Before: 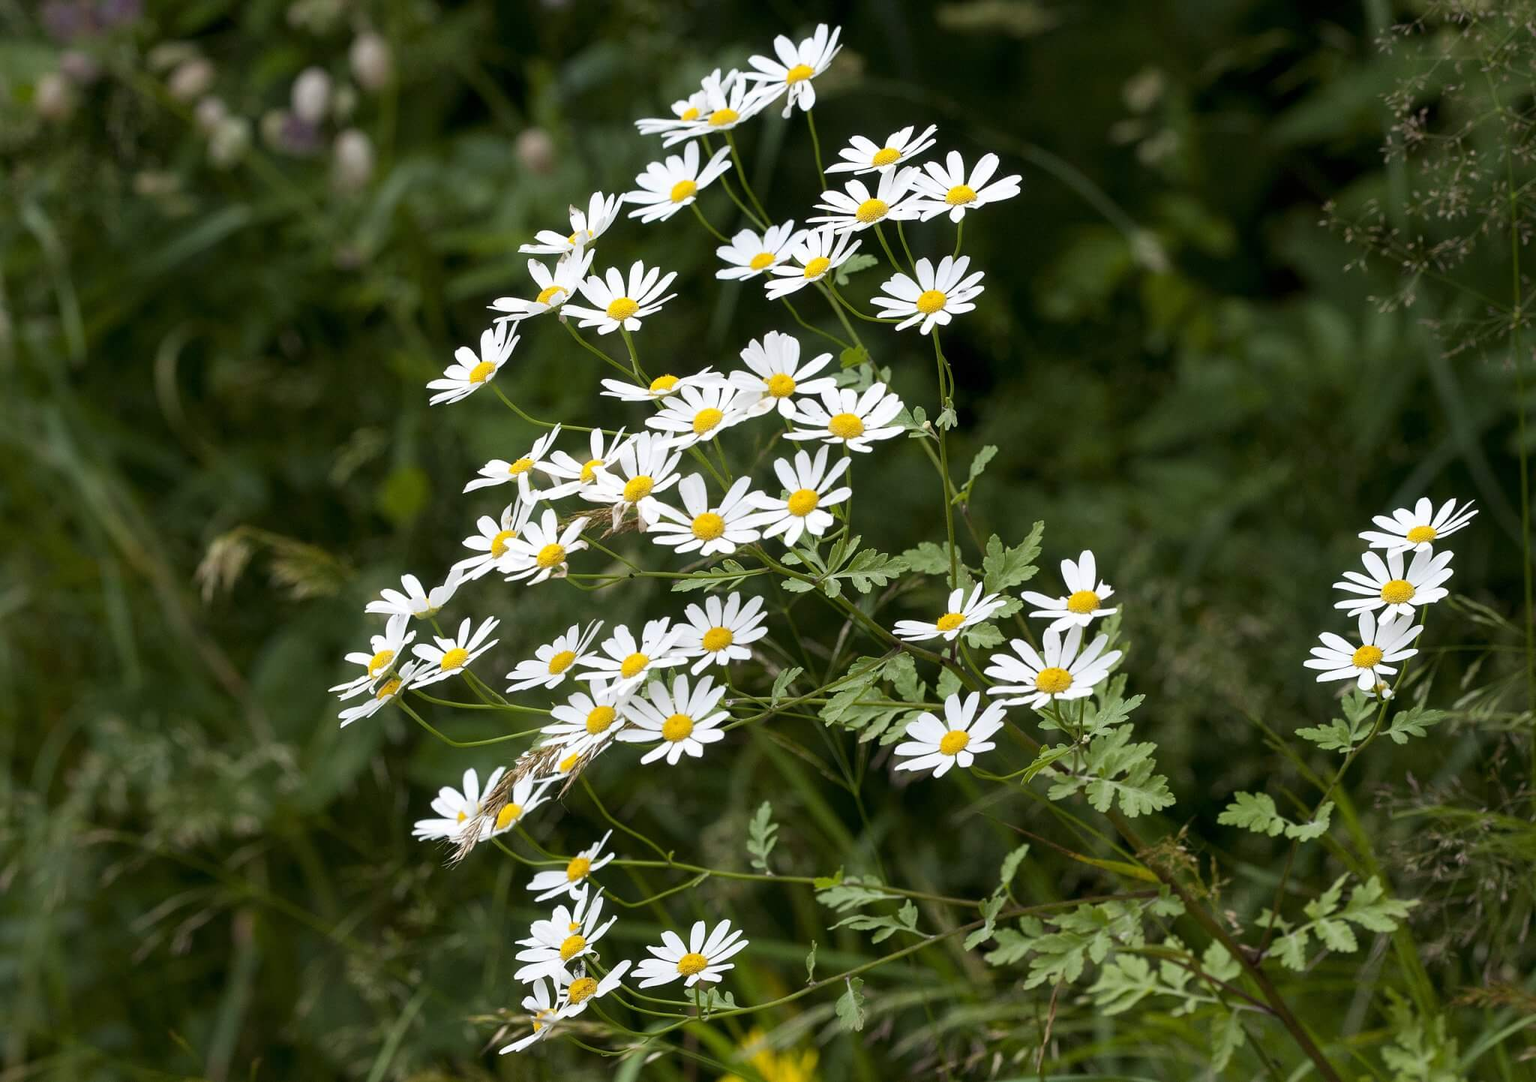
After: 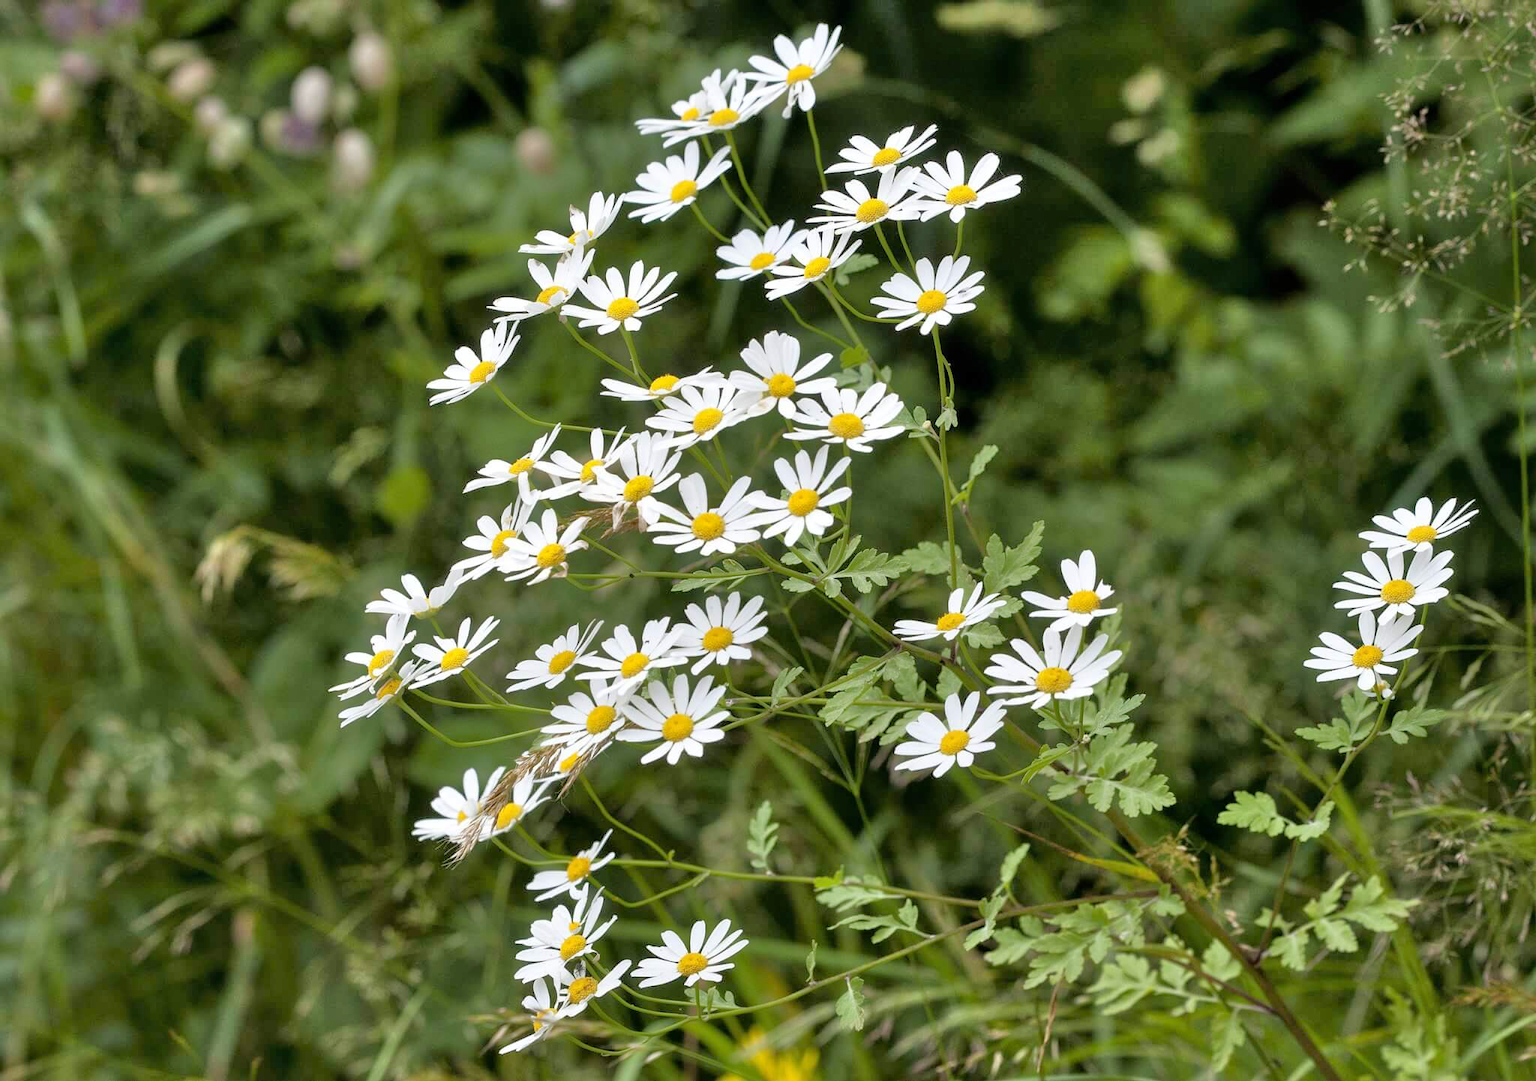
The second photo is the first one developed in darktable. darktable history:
tone equalizer: -7 EV 0.14 EV, -6 EV 0.565 EV, -5 EV 1.15 EV, -4 EV 1.36 EV, -3 EV 1.16 EV, -2 EV 0.6 EV, -1 EV 0.154 EV
shadows and highlights: highlights color adjustment 40.12%, low approximation 0.01, soften with gaussian
